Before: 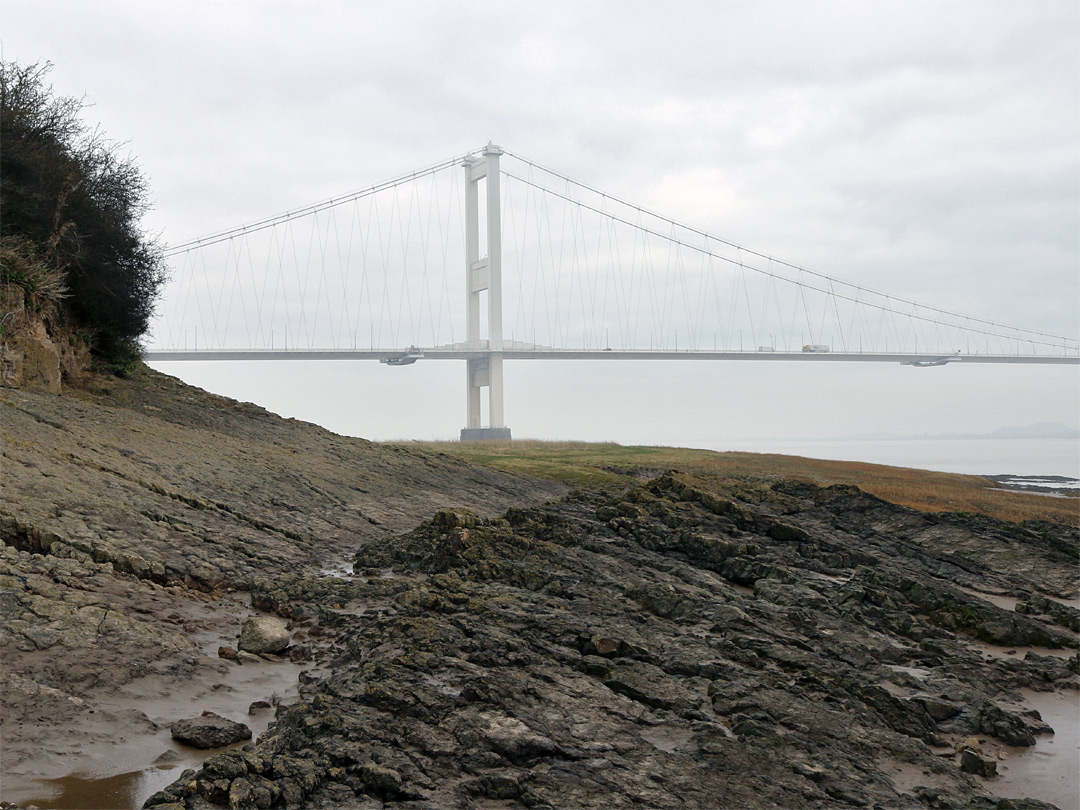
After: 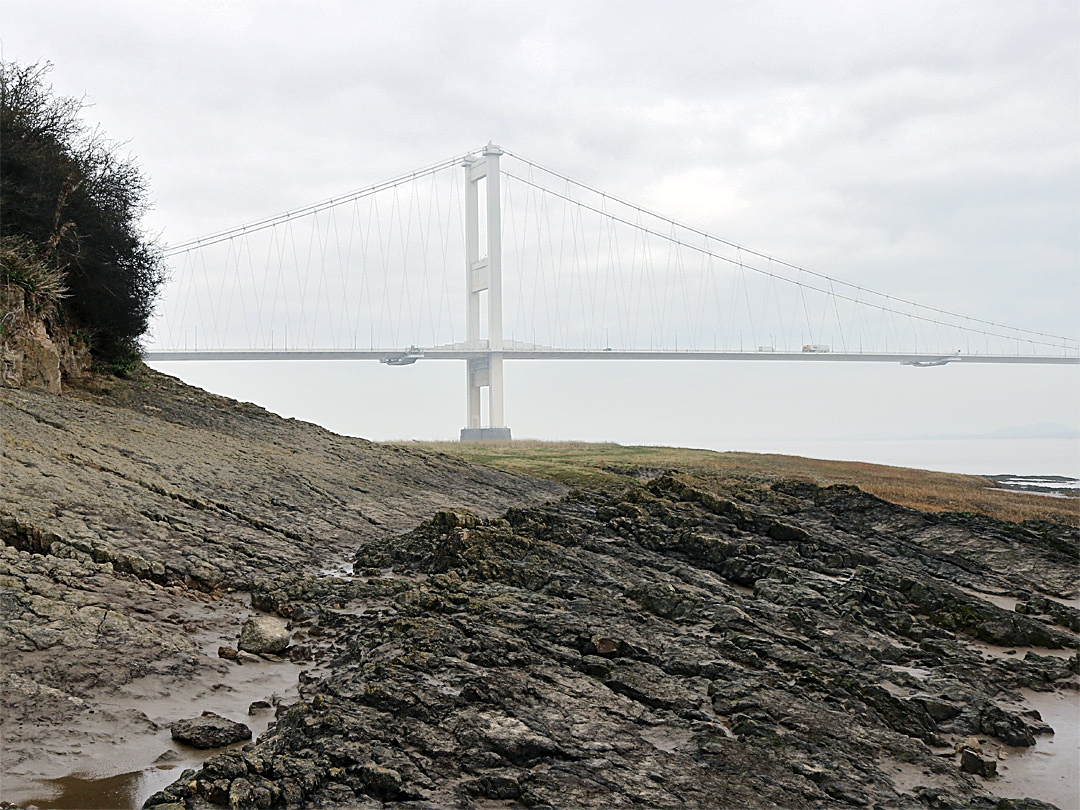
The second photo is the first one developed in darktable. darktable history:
tone curve: curves: ch0 [(0, 0) (0.003, 0.031) (0.011, 0.041) (0.025, 0.054) (0.044, 0.06) (0.069, 0.083) (0.1, 0.108) (0.136, 0.135) (0.177, 0.179) (0.224, 0.231) (0.277, 0.294) (0.335, 0.378) (0.399, 0.463) (0.468, 0.552) (0.543, 0.627) (0.623, 0.694) (0.709, 0.776) (0.801, 0.849) (0.898, 0.905) (1, 1)], color space Lab, independent channels, preserve colors none
sharpen: on, module defaults
local contrast: highlights 107%, shadows 100%, detail 119%, midtone range 0.2
